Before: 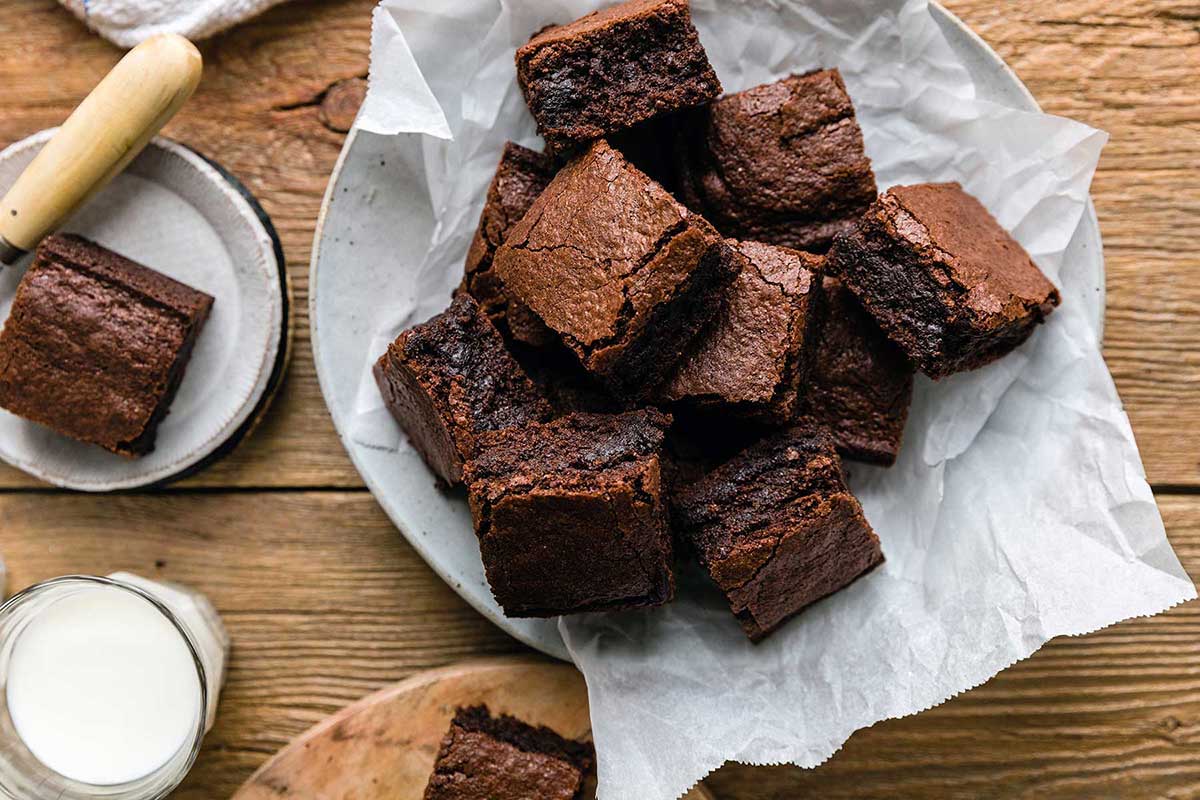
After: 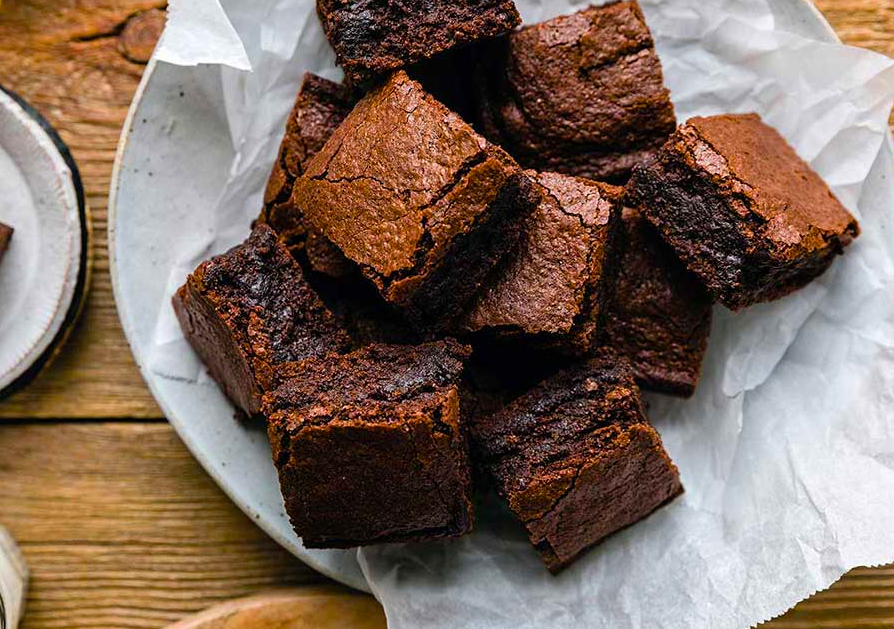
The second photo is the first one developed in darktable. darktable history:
crop: left 16.804%, top 8.661%, right 8.616%, bottom 12.688%
color balance rgb: linear chroma grading › global chroma 15.118%, perceptual saturation grading › global saturation 14.741%
